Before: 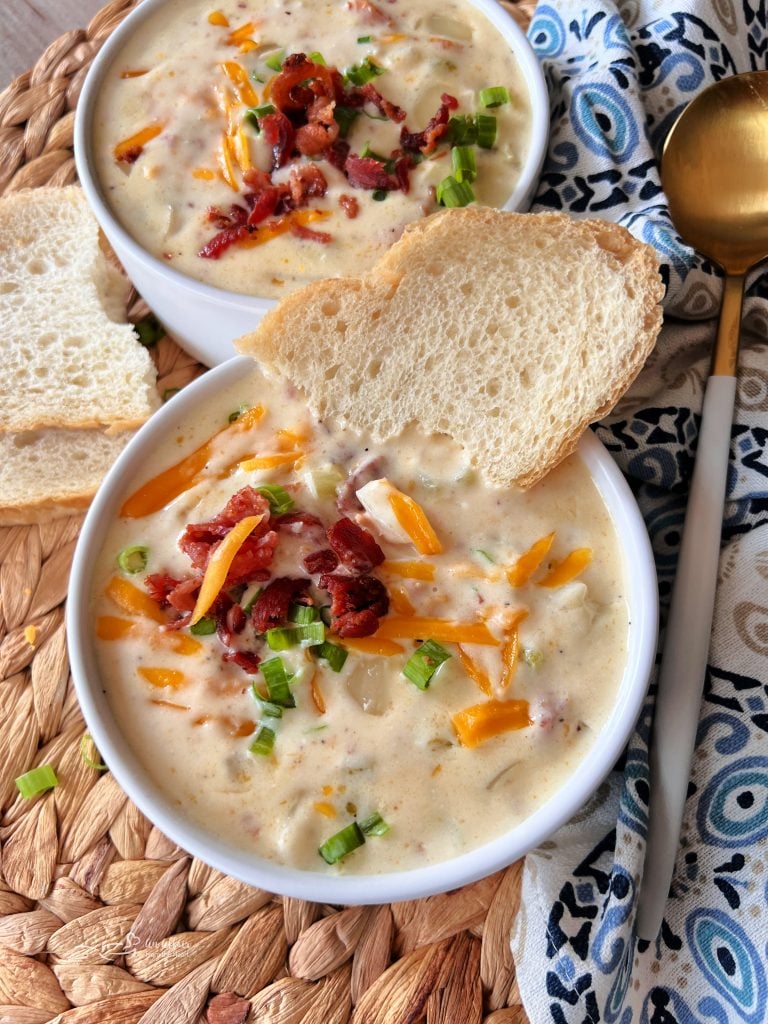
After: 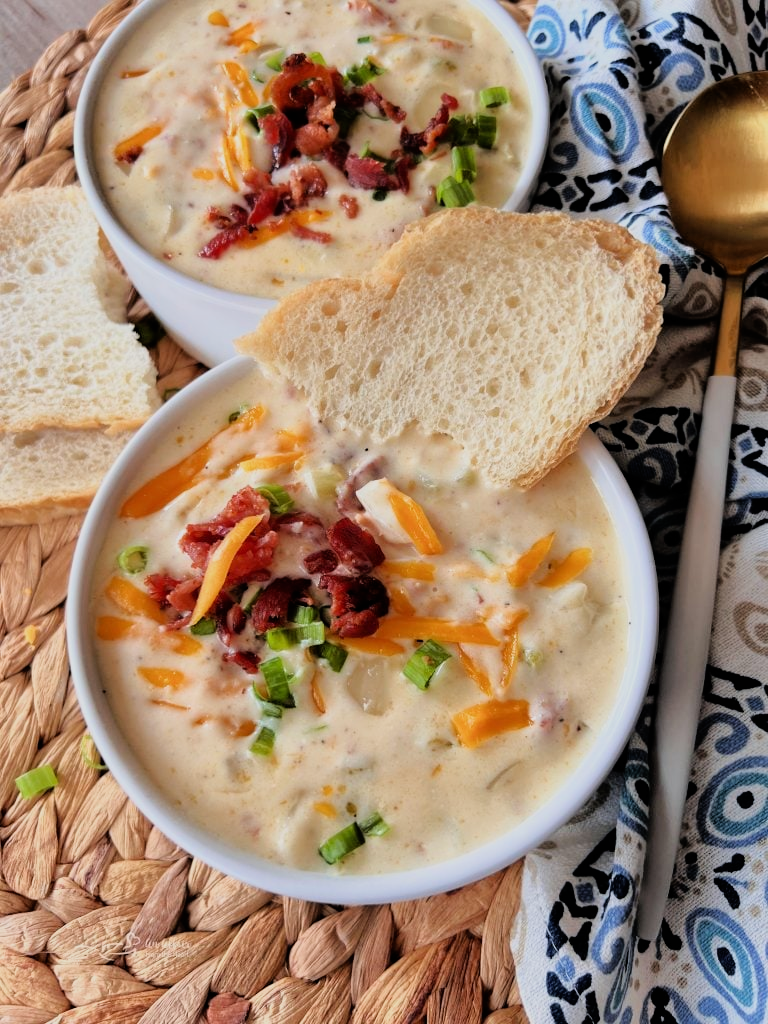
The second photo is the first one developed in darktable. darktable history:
filmic rgb: black relative exposure -7.74 EV, white relative exposure 4.45 EV, threshold 5.97 EV, hardness 3.75, latitude 49.65%, contrast 1.101, color science v5 (2021), contrast in shadows safe, contrast in highlights safe, enable highlight reconstruction true
